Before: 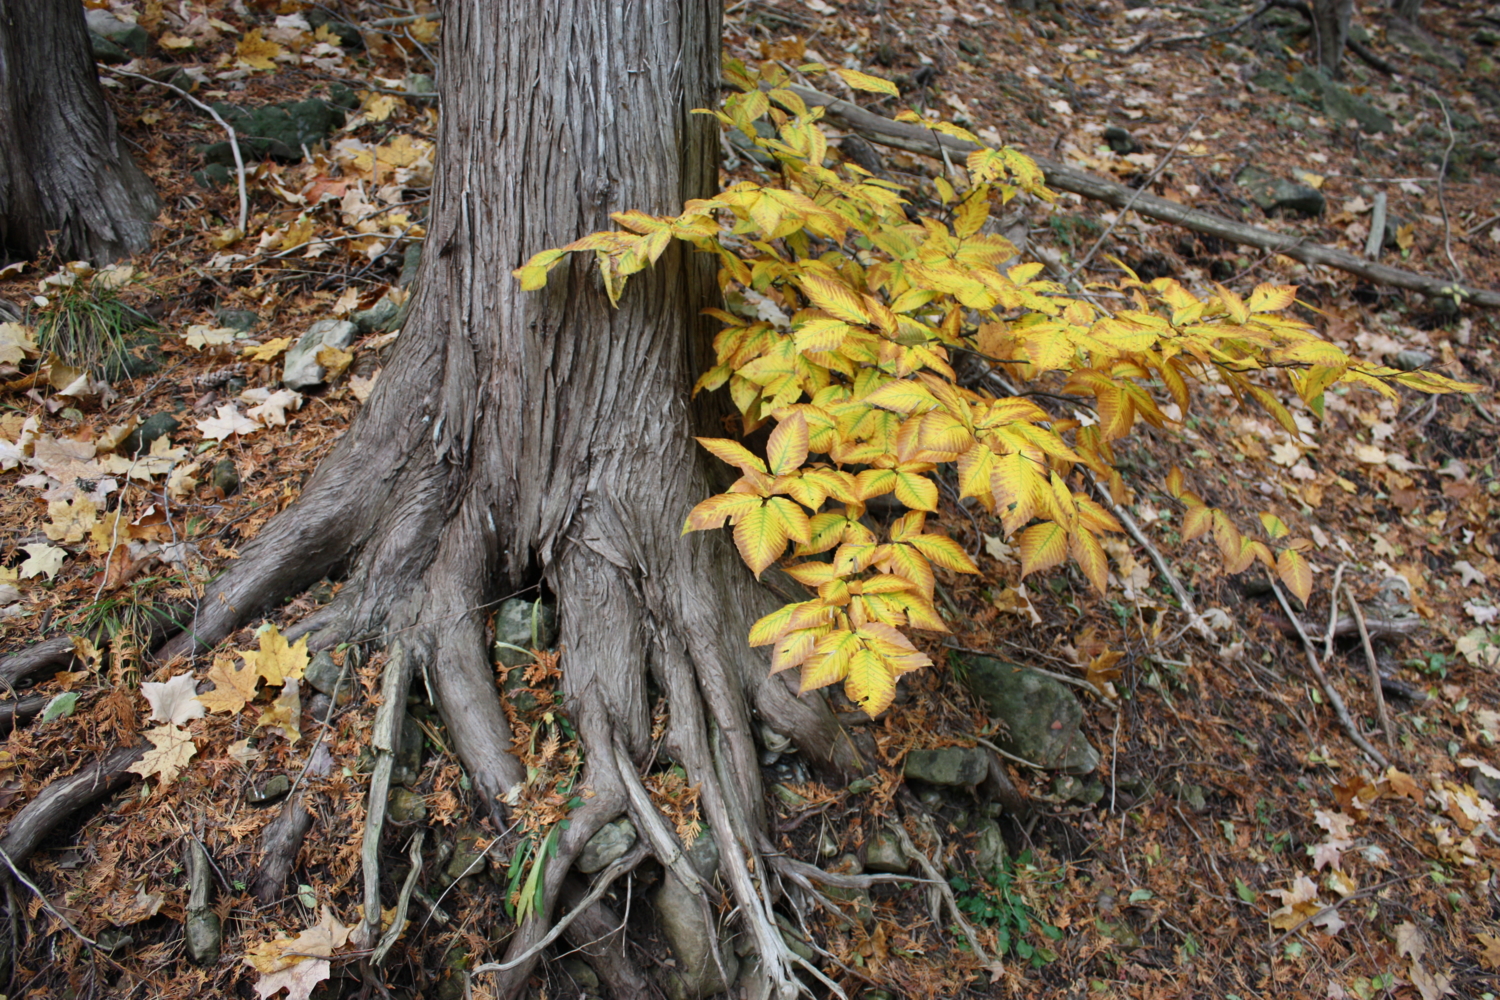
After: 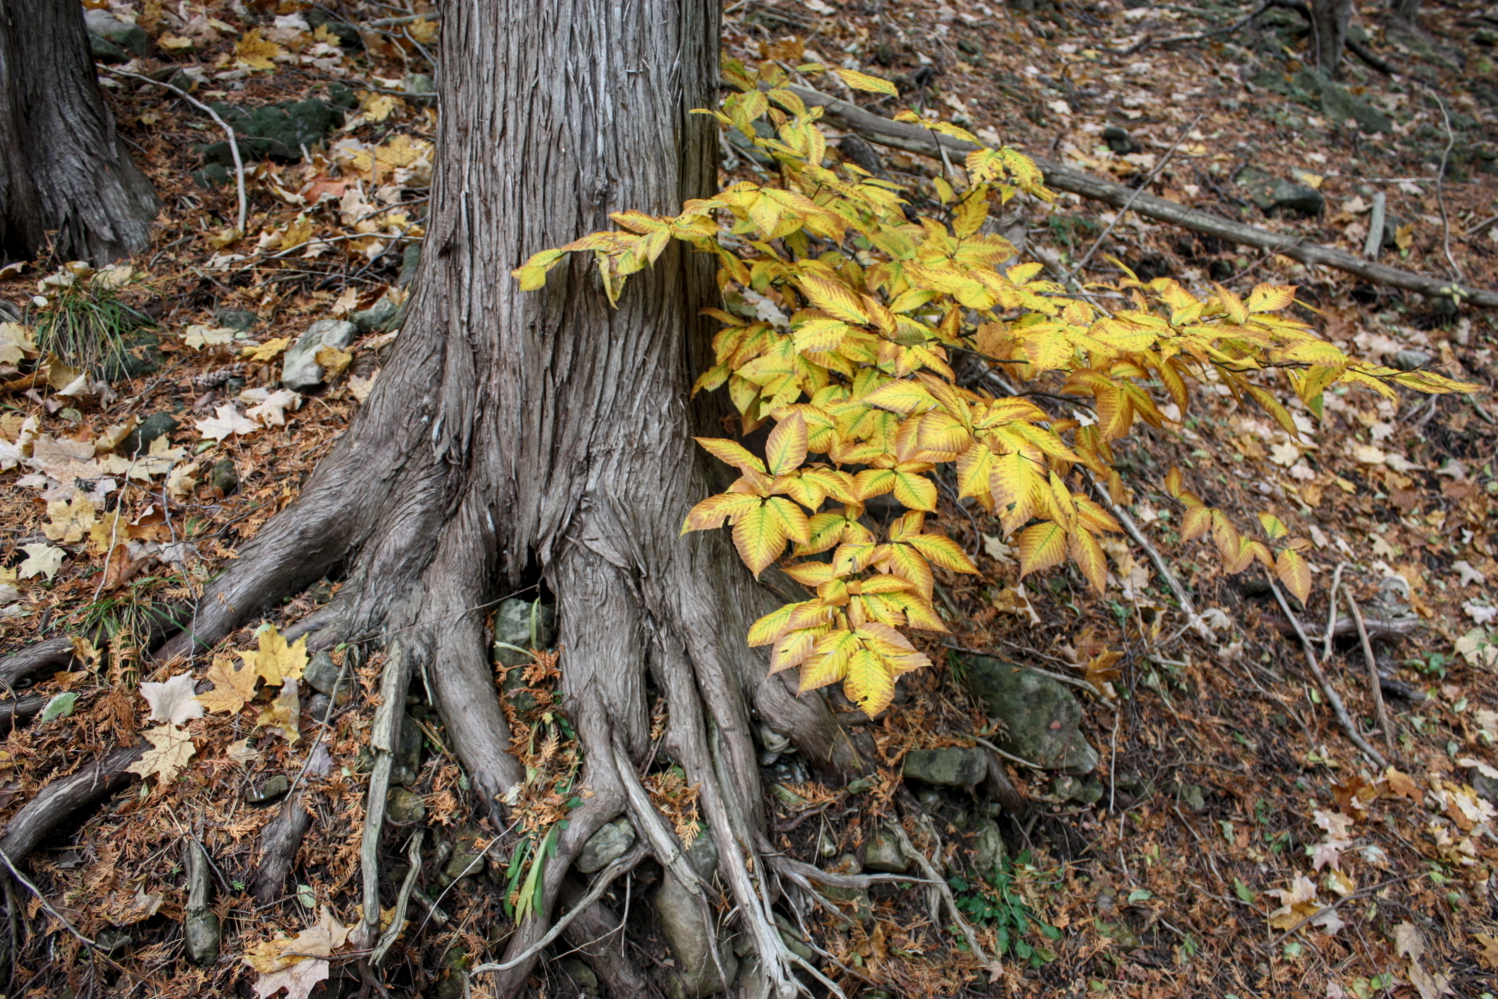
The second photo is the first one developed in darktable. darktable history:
local contrast: on, module defaults
crop and rotate: left 0.085%, bottom 0.004%
